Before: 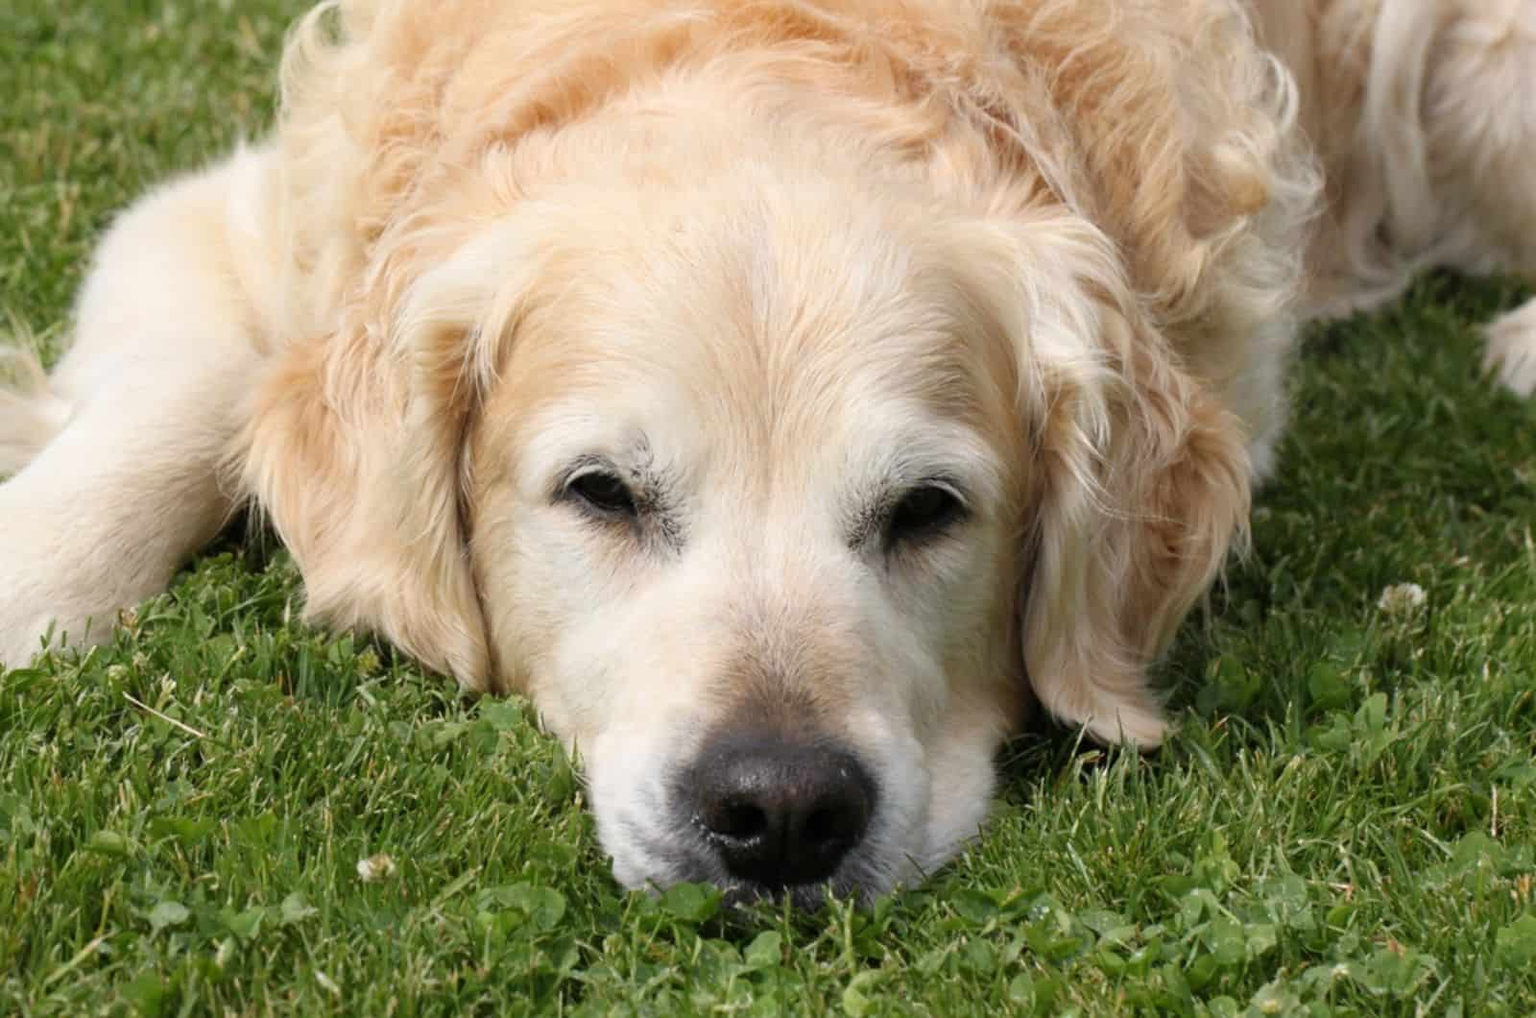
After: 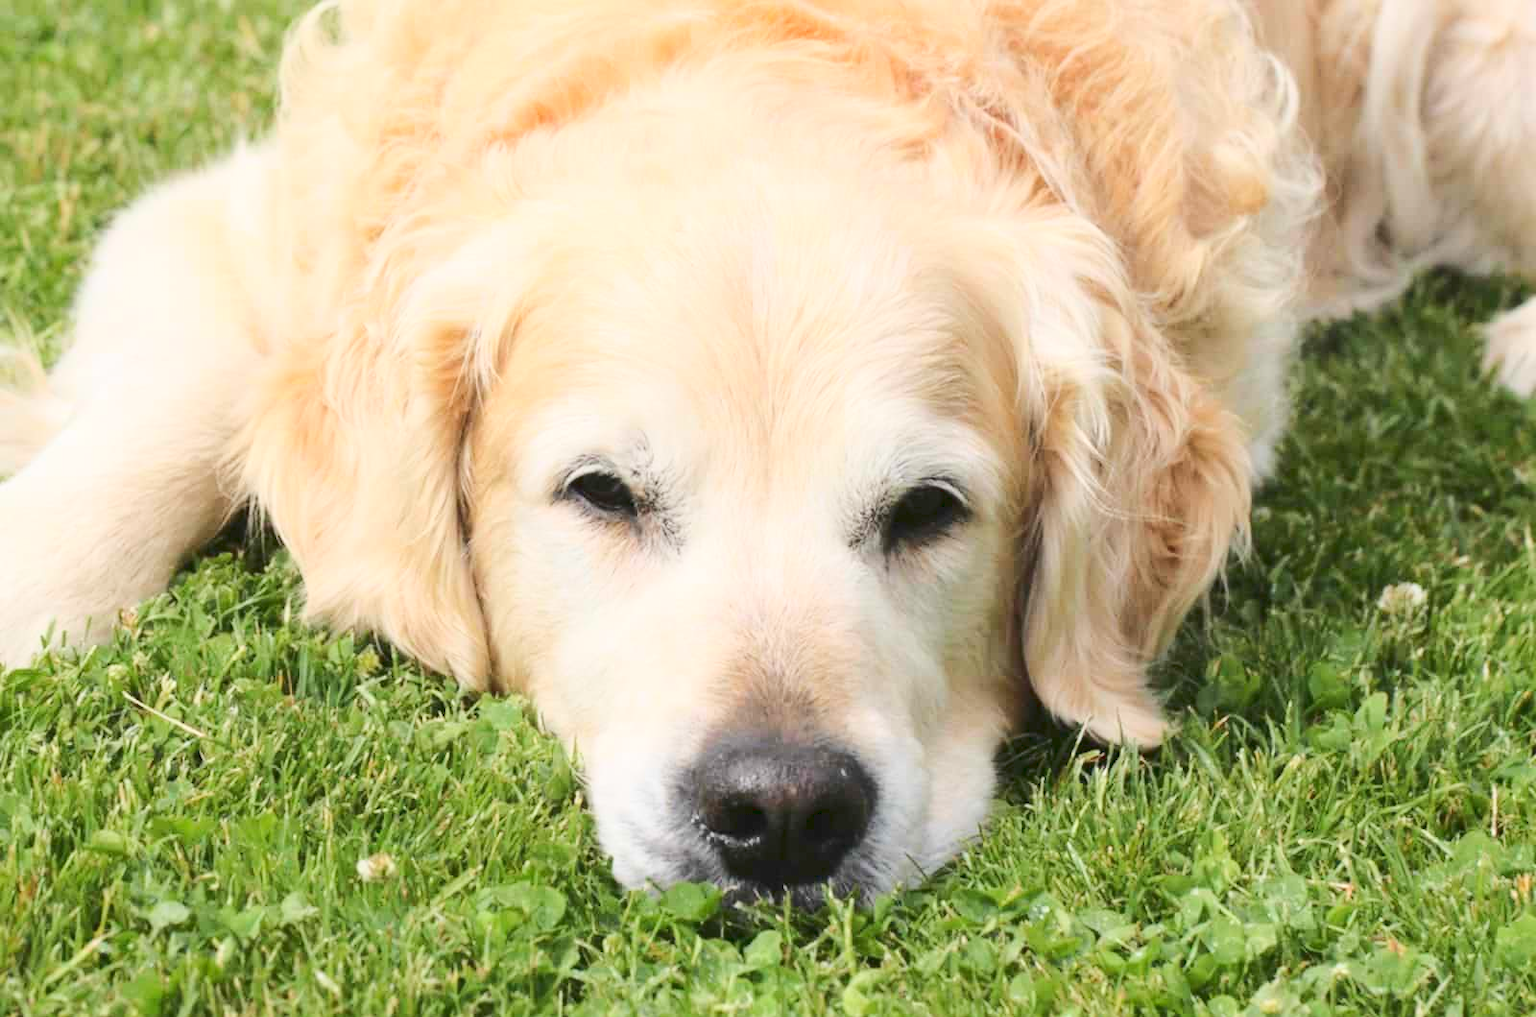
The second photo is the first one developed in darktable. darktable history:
base curve: curves: ch0 [(0, 0.007) (0.028, 0.063) (0.121, 0.311) (0.46, 0.743) (0.859, 0.957) (1, 1)]
